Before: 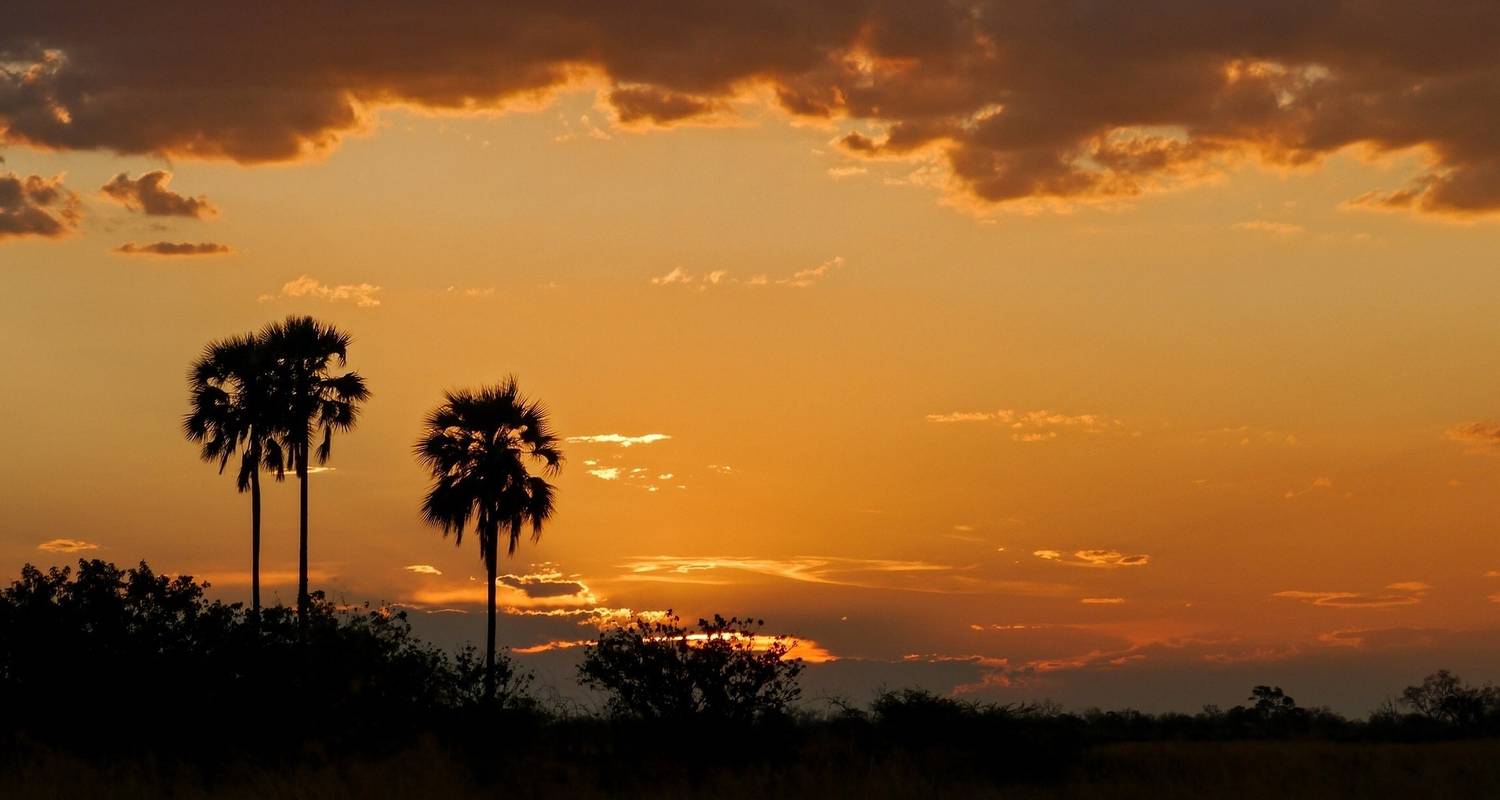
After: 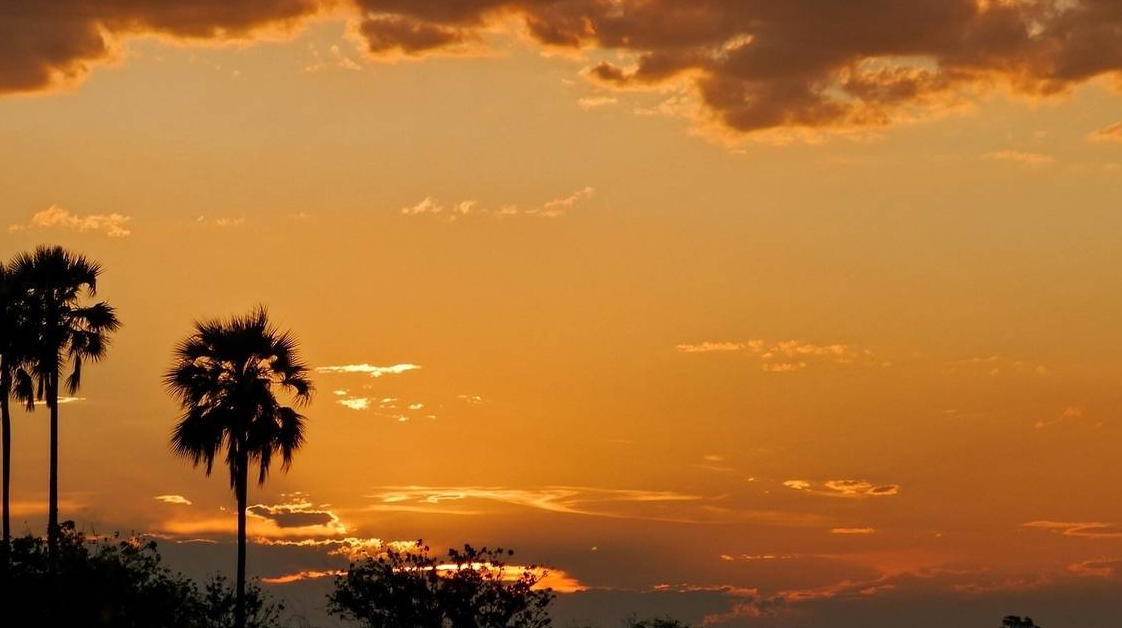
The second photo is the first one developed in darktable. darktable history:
crop: left 16.674%, top 8.782%, right 8.464%, bottom 12.615%
